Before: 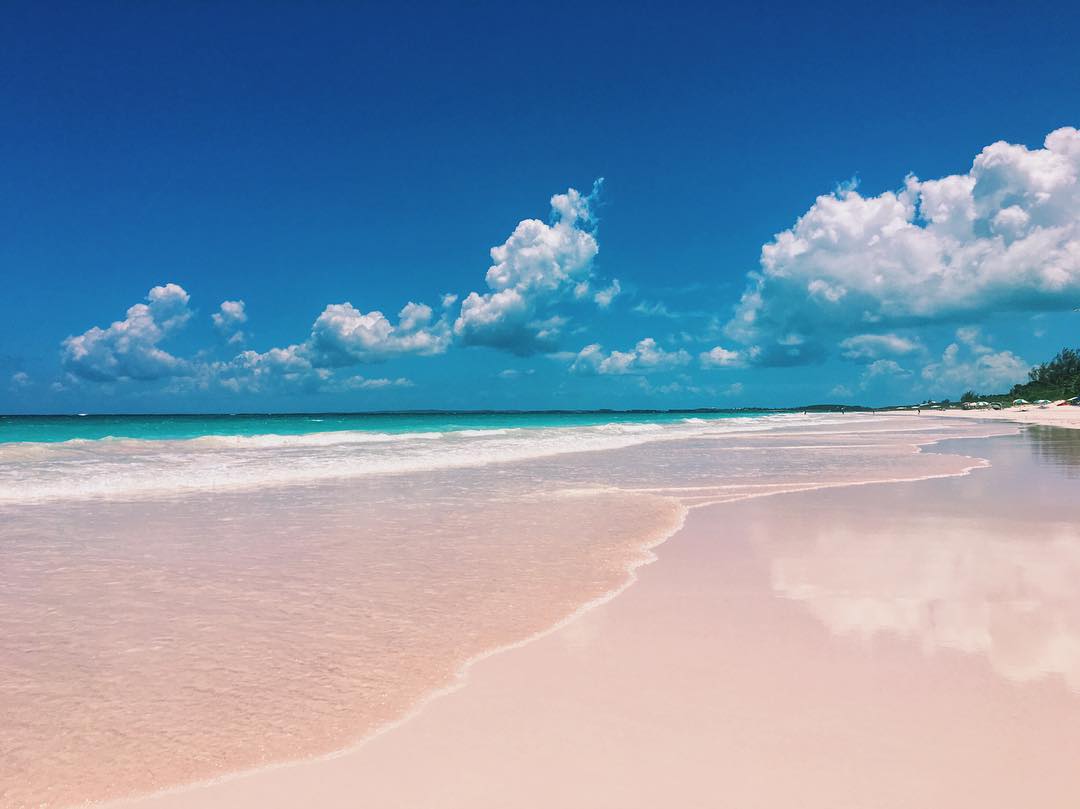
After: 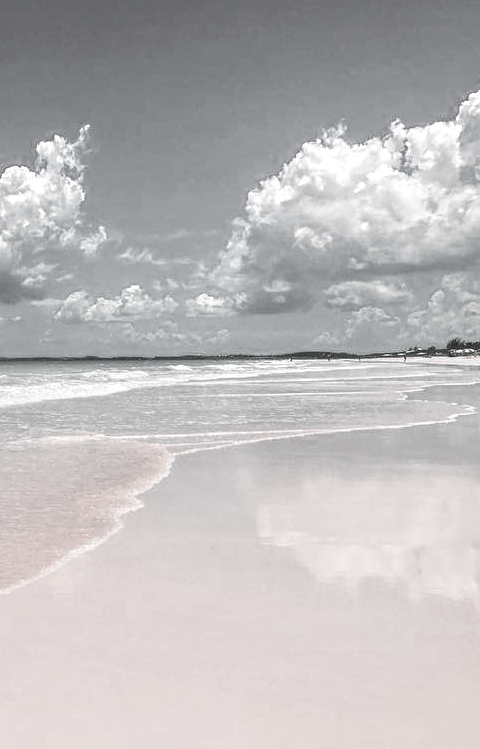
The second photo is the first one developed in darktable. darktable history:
local contrast: highlights 99%, shadows 86%, detail 160%, midtone range 0.2
white balance: red 1.009, blue 1.027
crop: left 47.628%, top 6.643%, right 7.874%
color zones: curves: ch0 [(0, 0.613) (0.01, 0.613) (0.245, 0.448) (0.498, 0.529) (0.642, 0.665) (0.879, 0.777) (0.99, 0.613)]; ch1 [(0, 0.035) (0.121, 0.189) (0.259, 0.197) (0.415, 0.061) (0.589, 0.022) (0.732, 0.022) (0.857, 0.026) (0.991, 0.053)]
